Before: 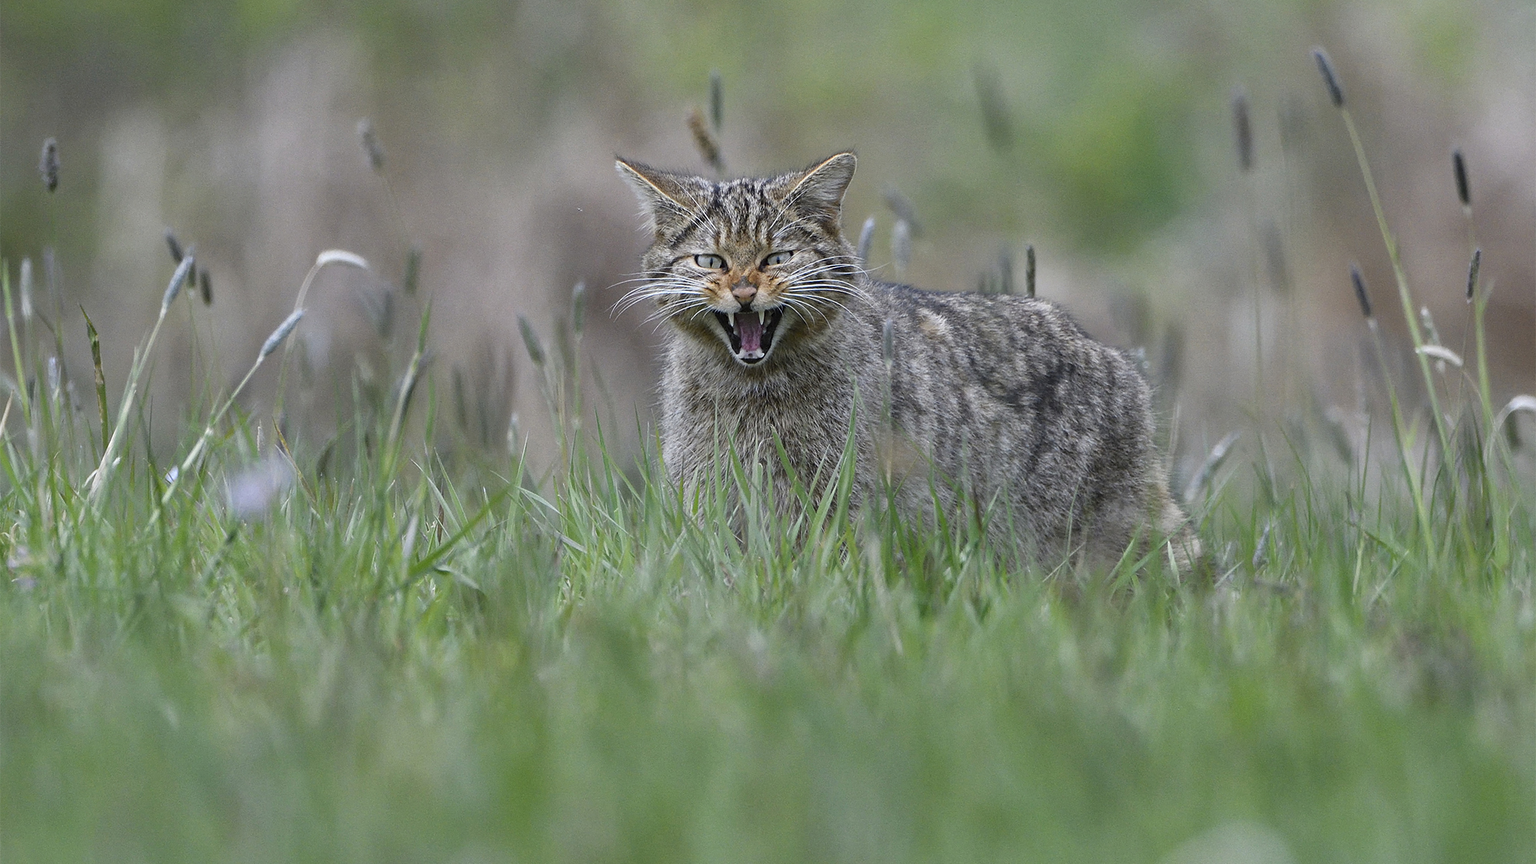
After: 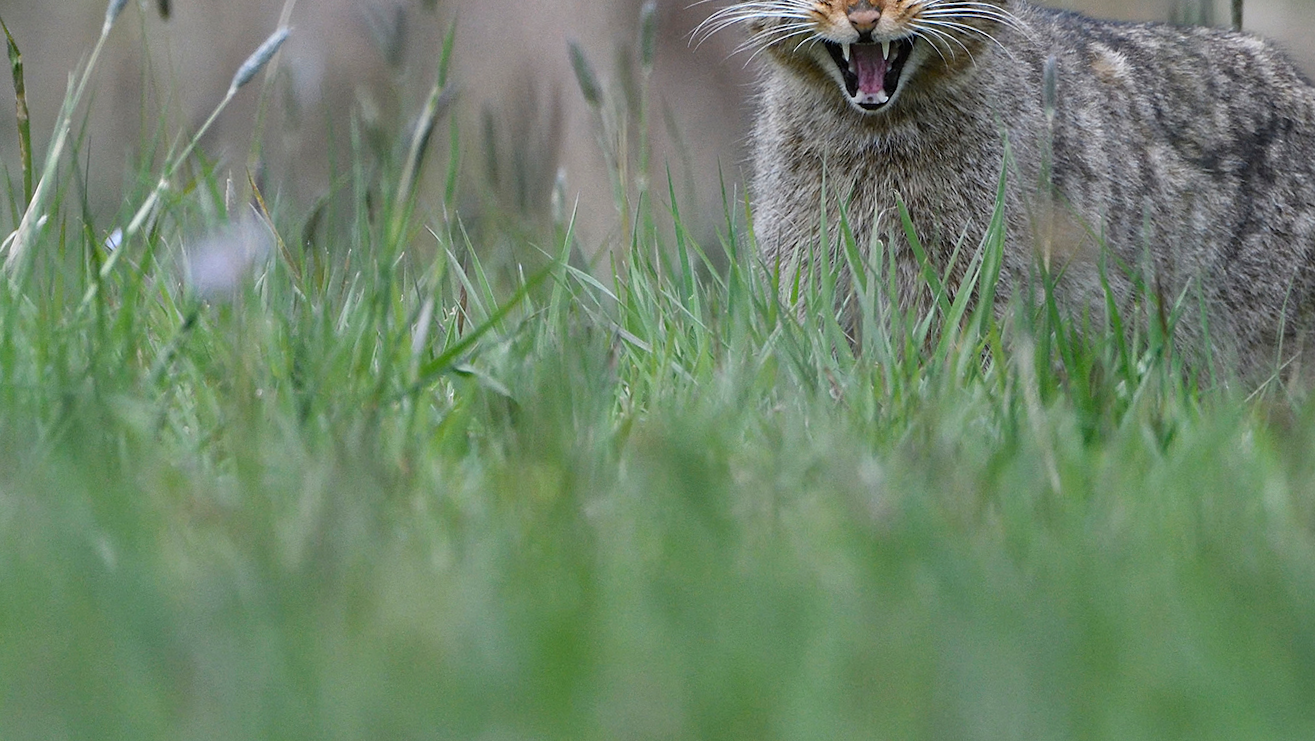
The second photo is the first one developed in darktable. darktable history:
crop and rotate: angle -1.17°, left 3.852%, top 31.703%, right 28.01%
